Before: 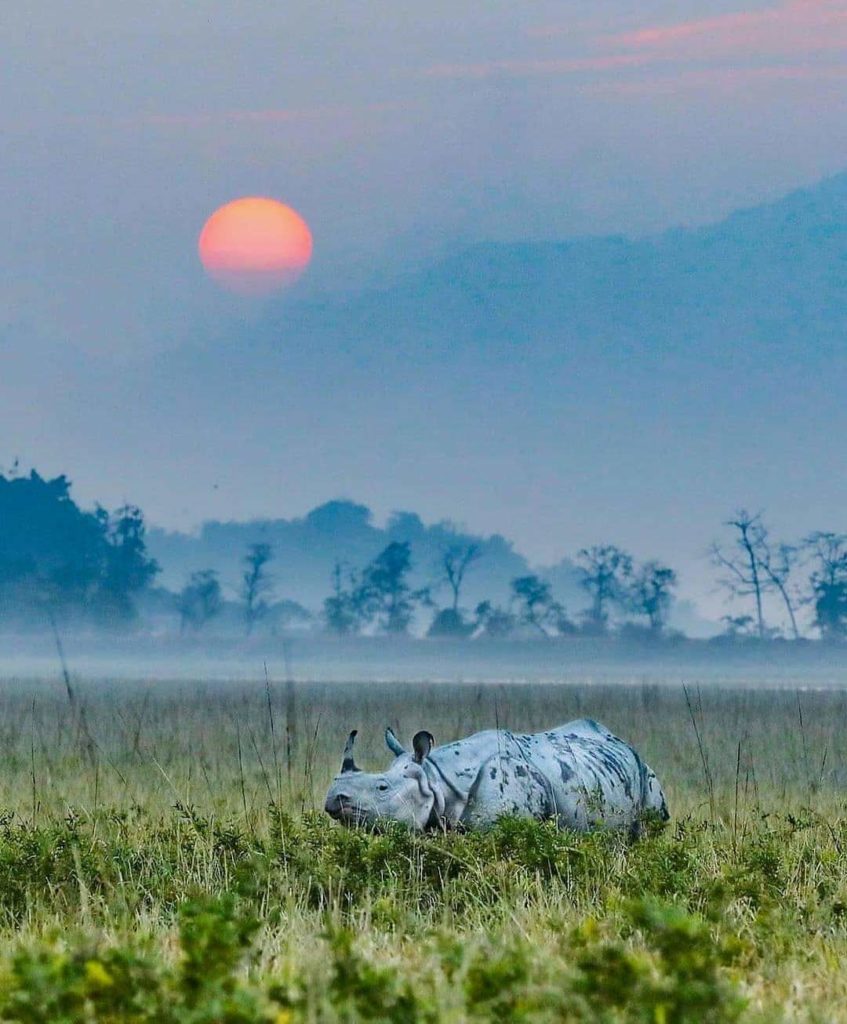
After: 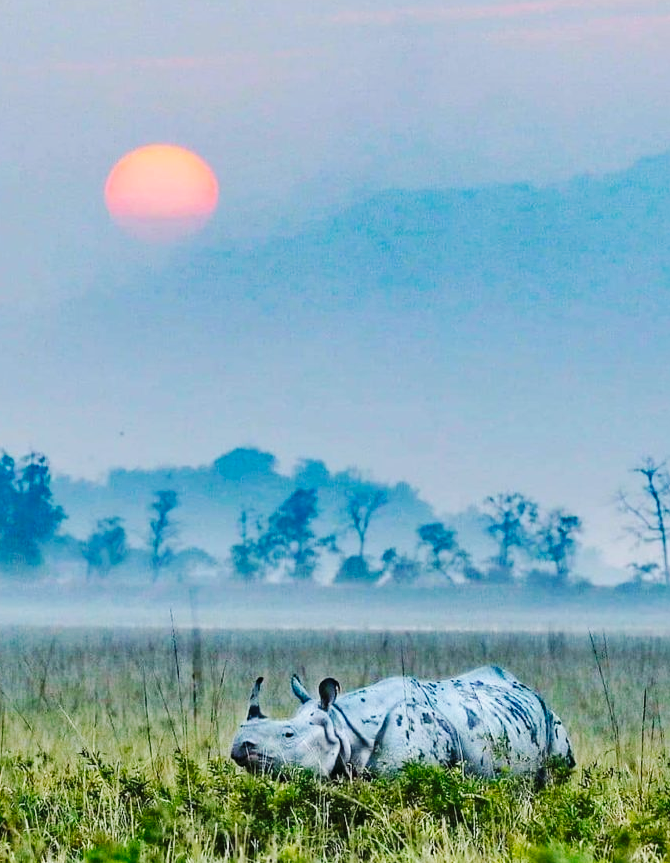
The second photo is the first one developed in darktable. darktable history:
crop: left 11.212%, top 5.195%, right 9.581%, bottom 10.493%
base curve: curves: ch0 [(0, 0) (0.036, 0.025) (0.121, 0.166) (0.206, 0.329) (0.605, 0.79) (1, 1)], preserve colors none
